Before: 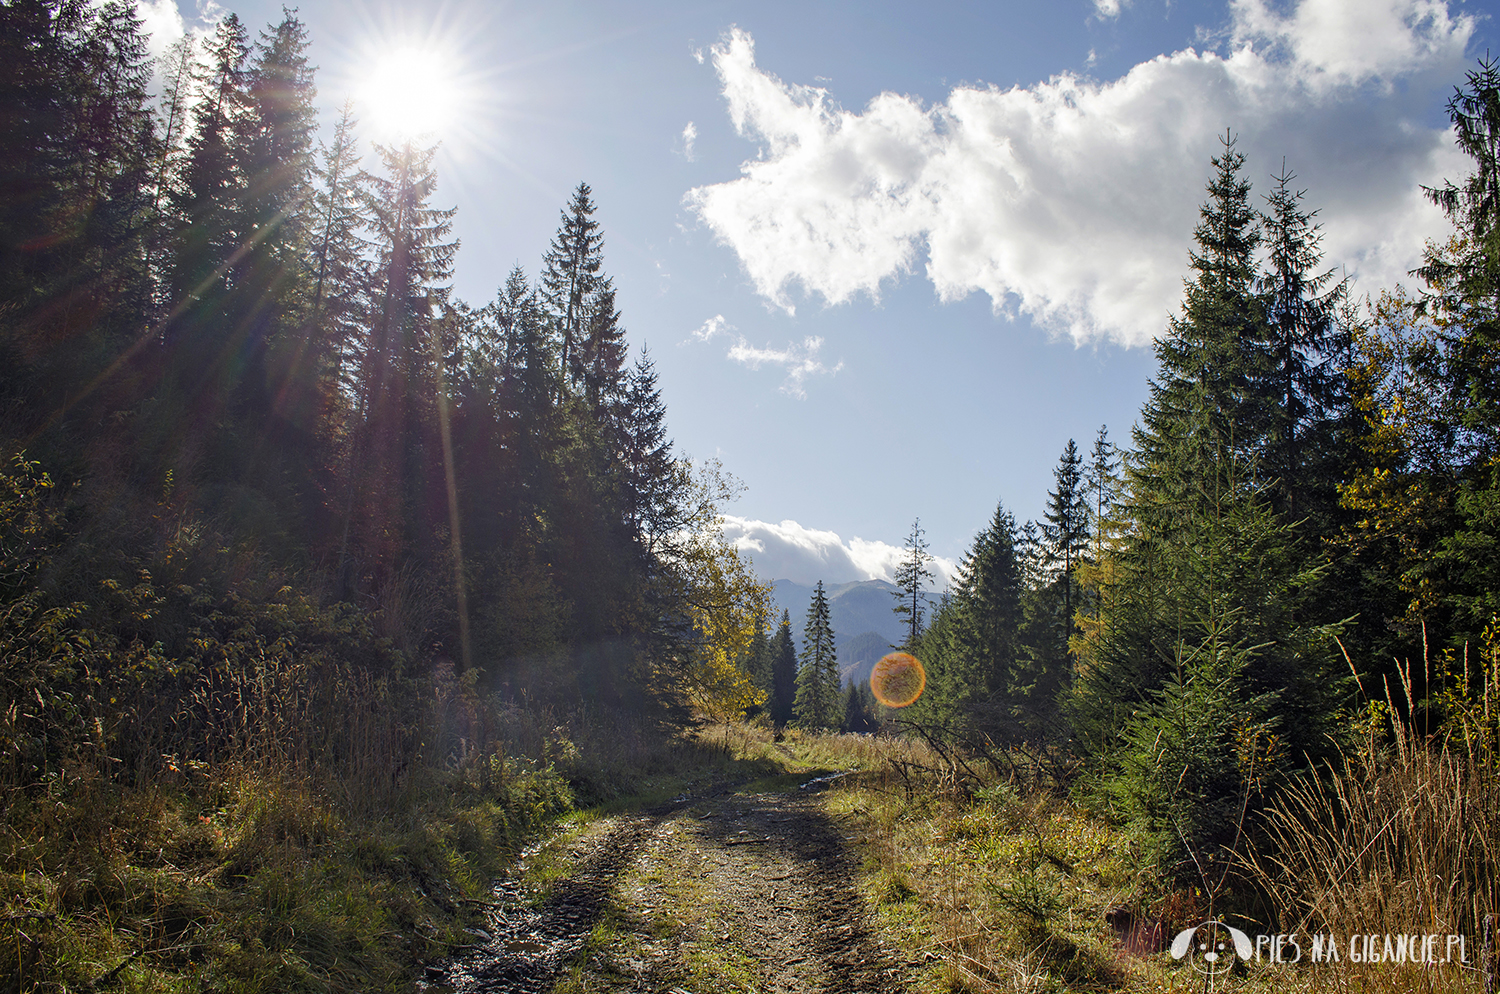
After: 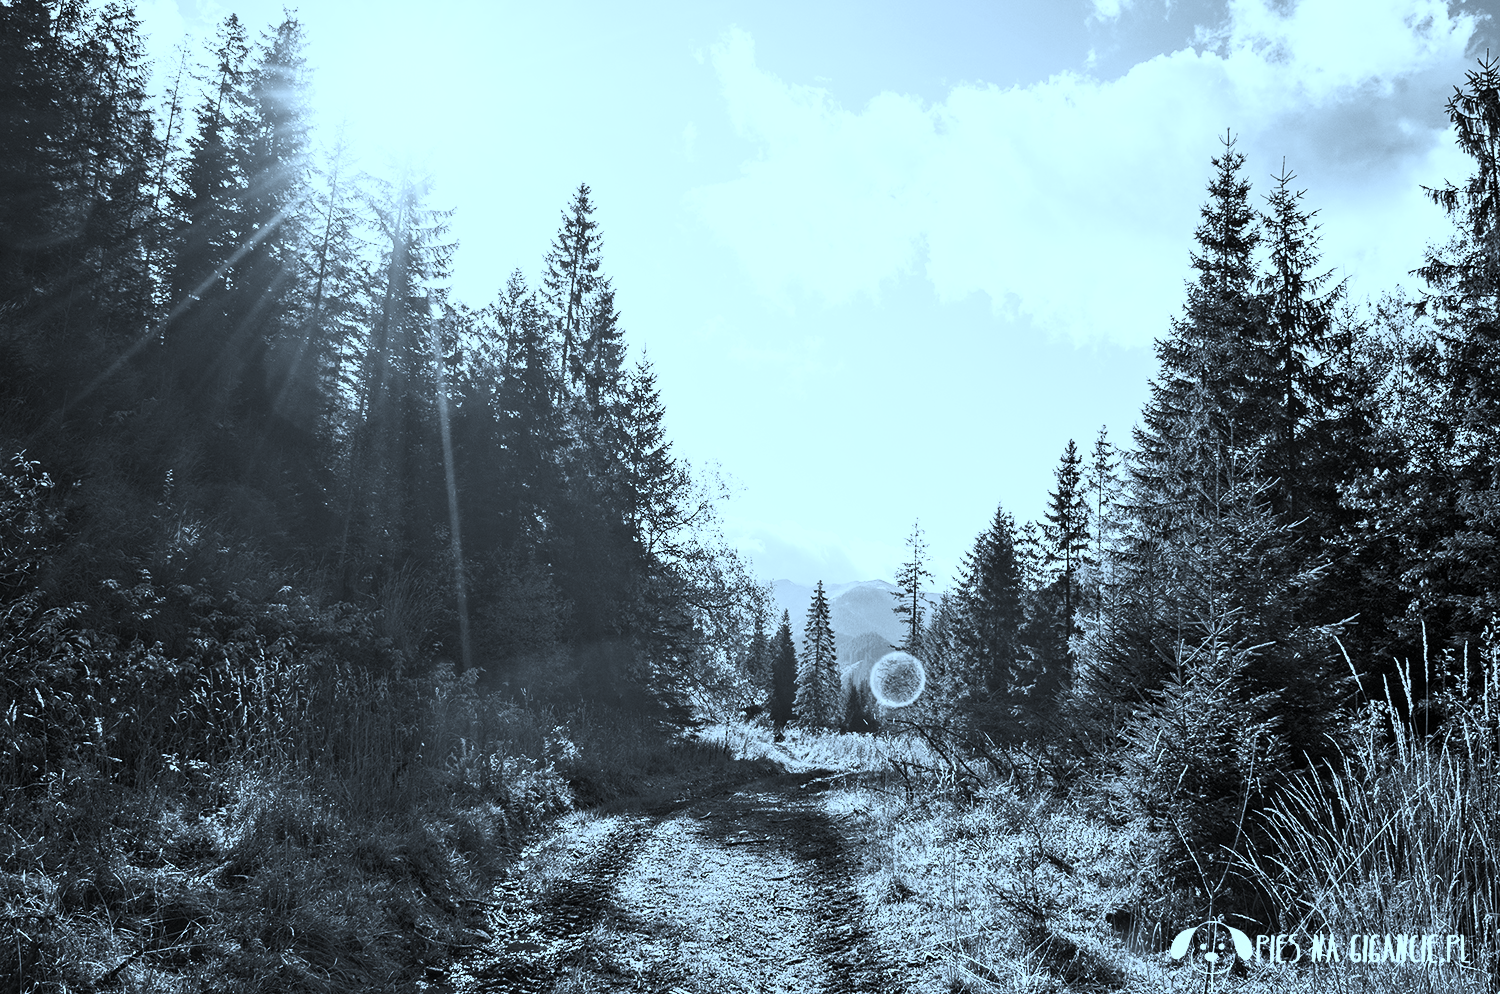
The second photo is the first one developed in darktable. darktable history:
contrast brightness saturation: contrast 0.53, brightness 0.47, saturation -1
color correction: highlights a* -9.35, highlights b* -23.15
